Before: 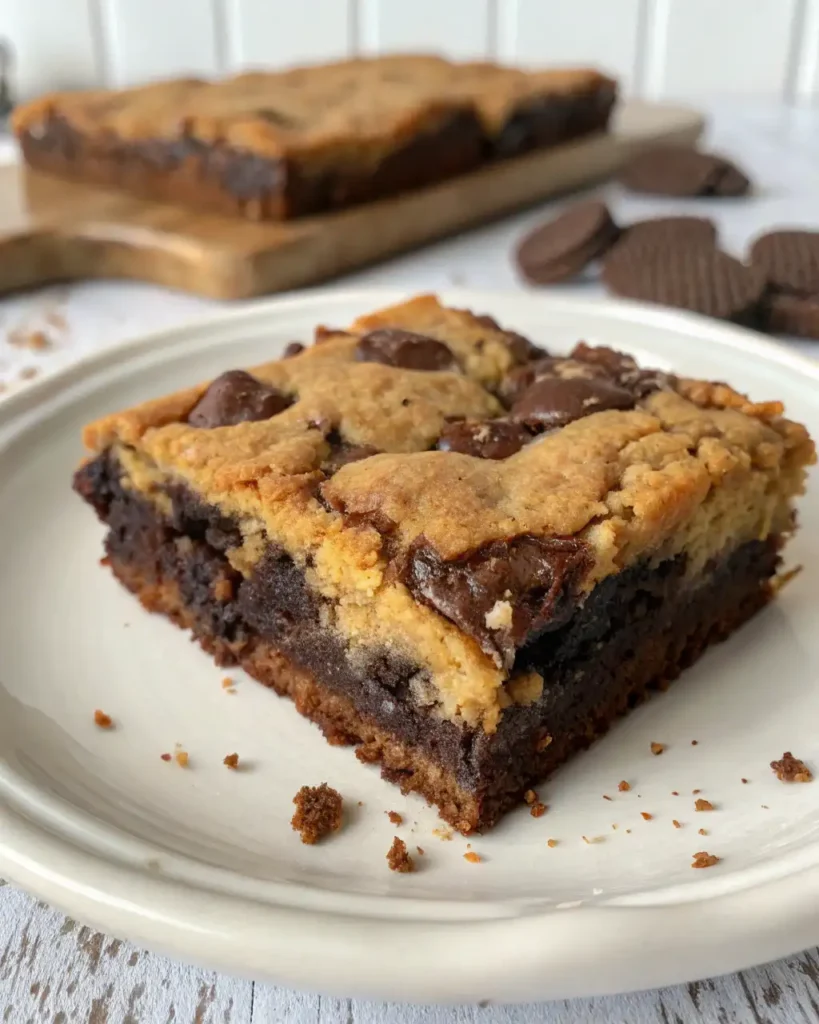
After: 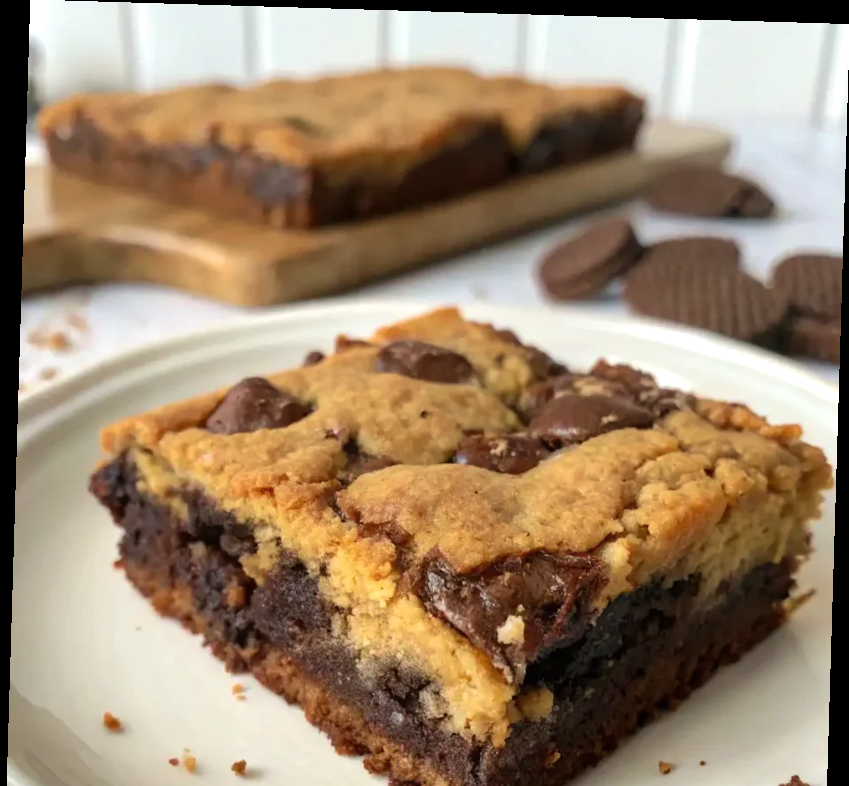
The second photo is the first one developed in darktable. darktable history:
velvia: on, module defaults
exposure: exposure 0.161 EV, compensate highlight preservation false
crop: bottom 24.988%
rotate and perspective: rotation 1.72°, automatic cropping off
